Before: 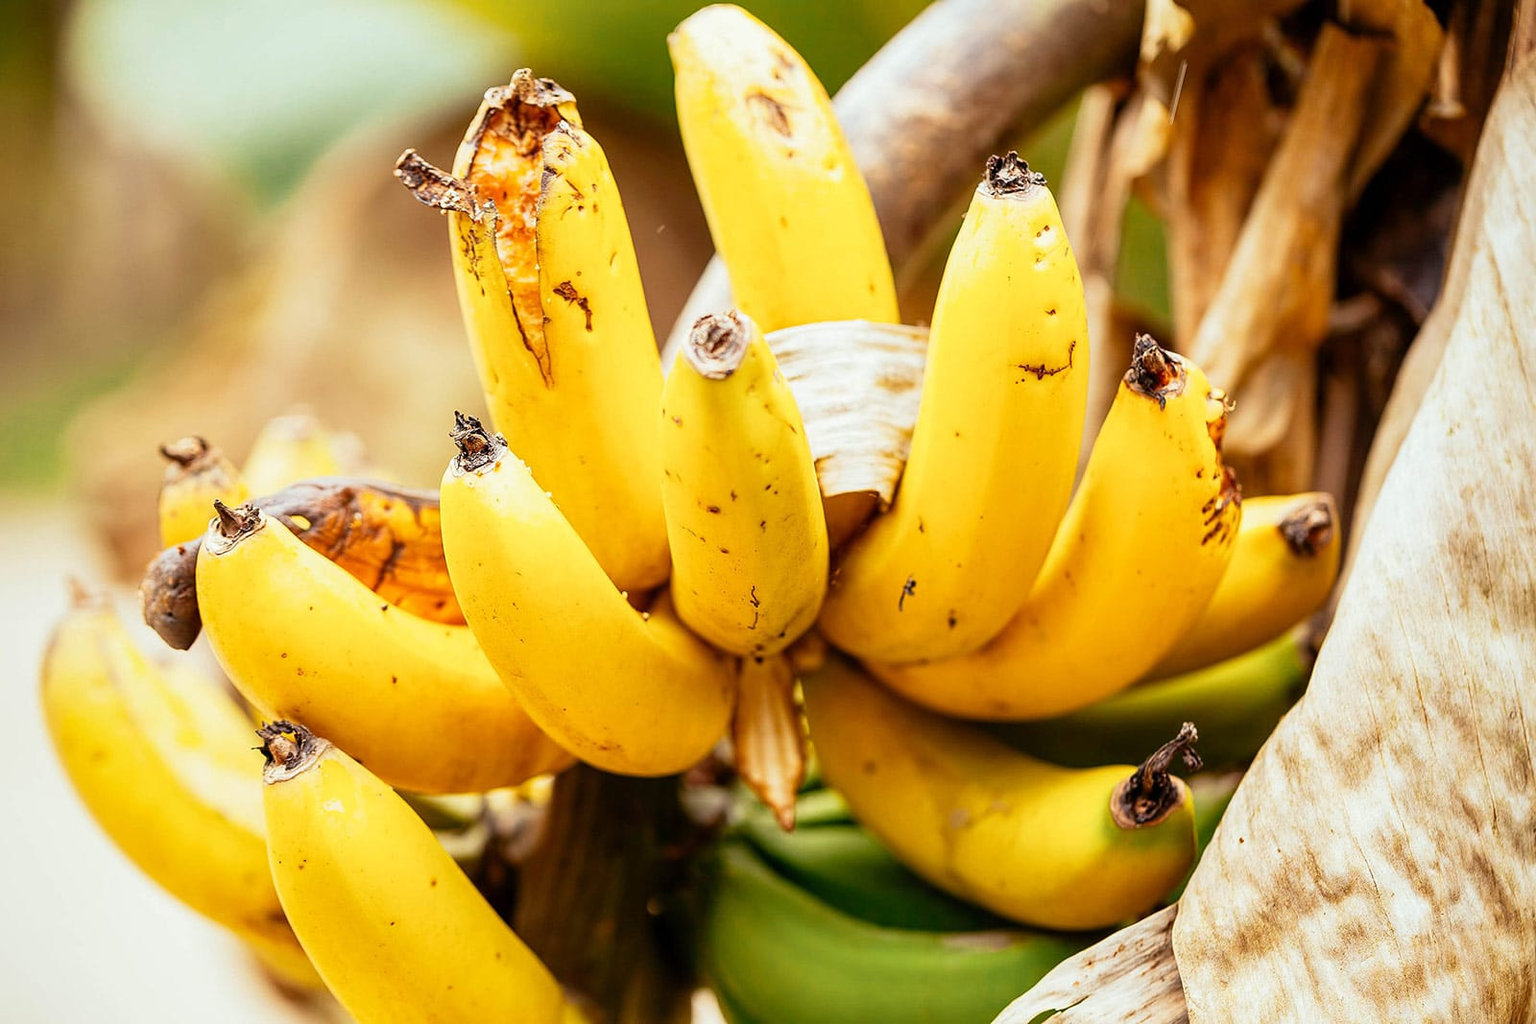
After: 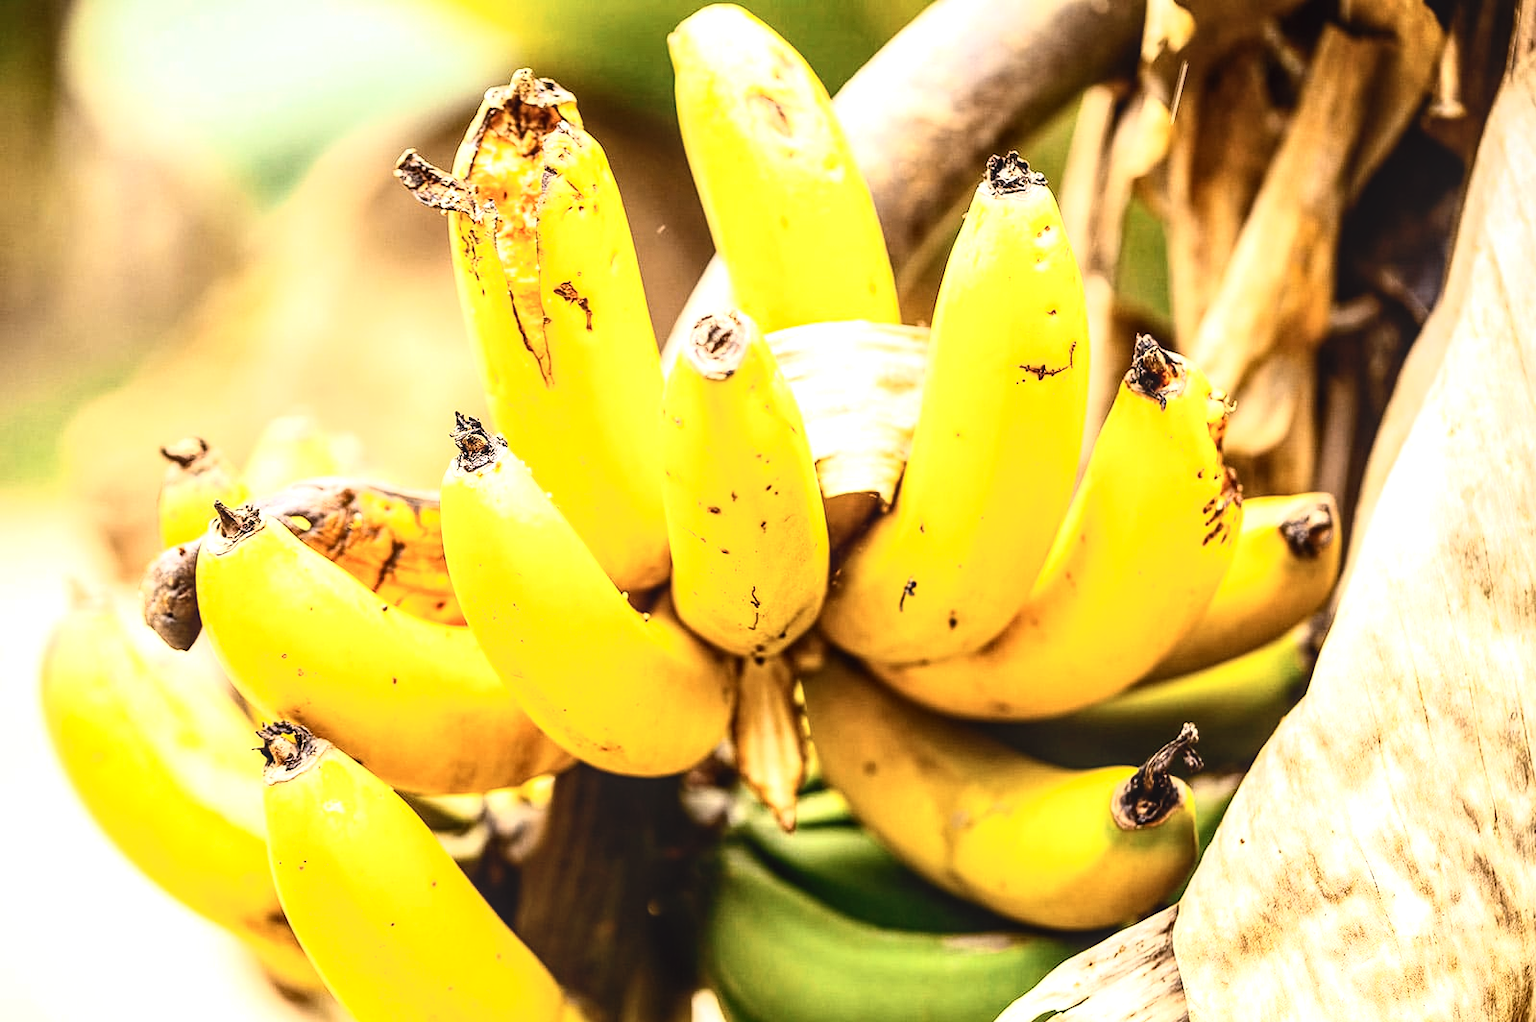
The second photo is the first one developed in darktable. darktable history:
crop: top 0.05%, bottom 0.098%
tone equalizer: -8 EV -0.75 EV, -7 EV -0.7 EV, -6 EV -0.6 EV, -5 EV -0.4 EV, -3 EV 0.4 EV, -2 EV 0.6 EV, -1 EV 0.7 EV, +0 EV 0.75 EV, edges refinement/feathering 500, mask exposure compensation -1.57 EV, preserve details no
local contrast: on, module defaults
tone curve: curves: ch0 [(0.003, 0.029) (0.202, 0.232) (0.46, 0.56) (0.611, 0.739) (0.843, 0.941) (1, 0.99)]; ch1 [(0, 0) (0.35, 0.356) (0.45, 0.453) (0.508, 0.515) (0.617, 0.601) (1, 1)]; ch2 [(0, 0) (0.456, 0.469) (0.5, 0.5) (0.556, 0.566) (0.635, 0.642) (1, 1)], color space Lab, independent channels, preserve colors none
